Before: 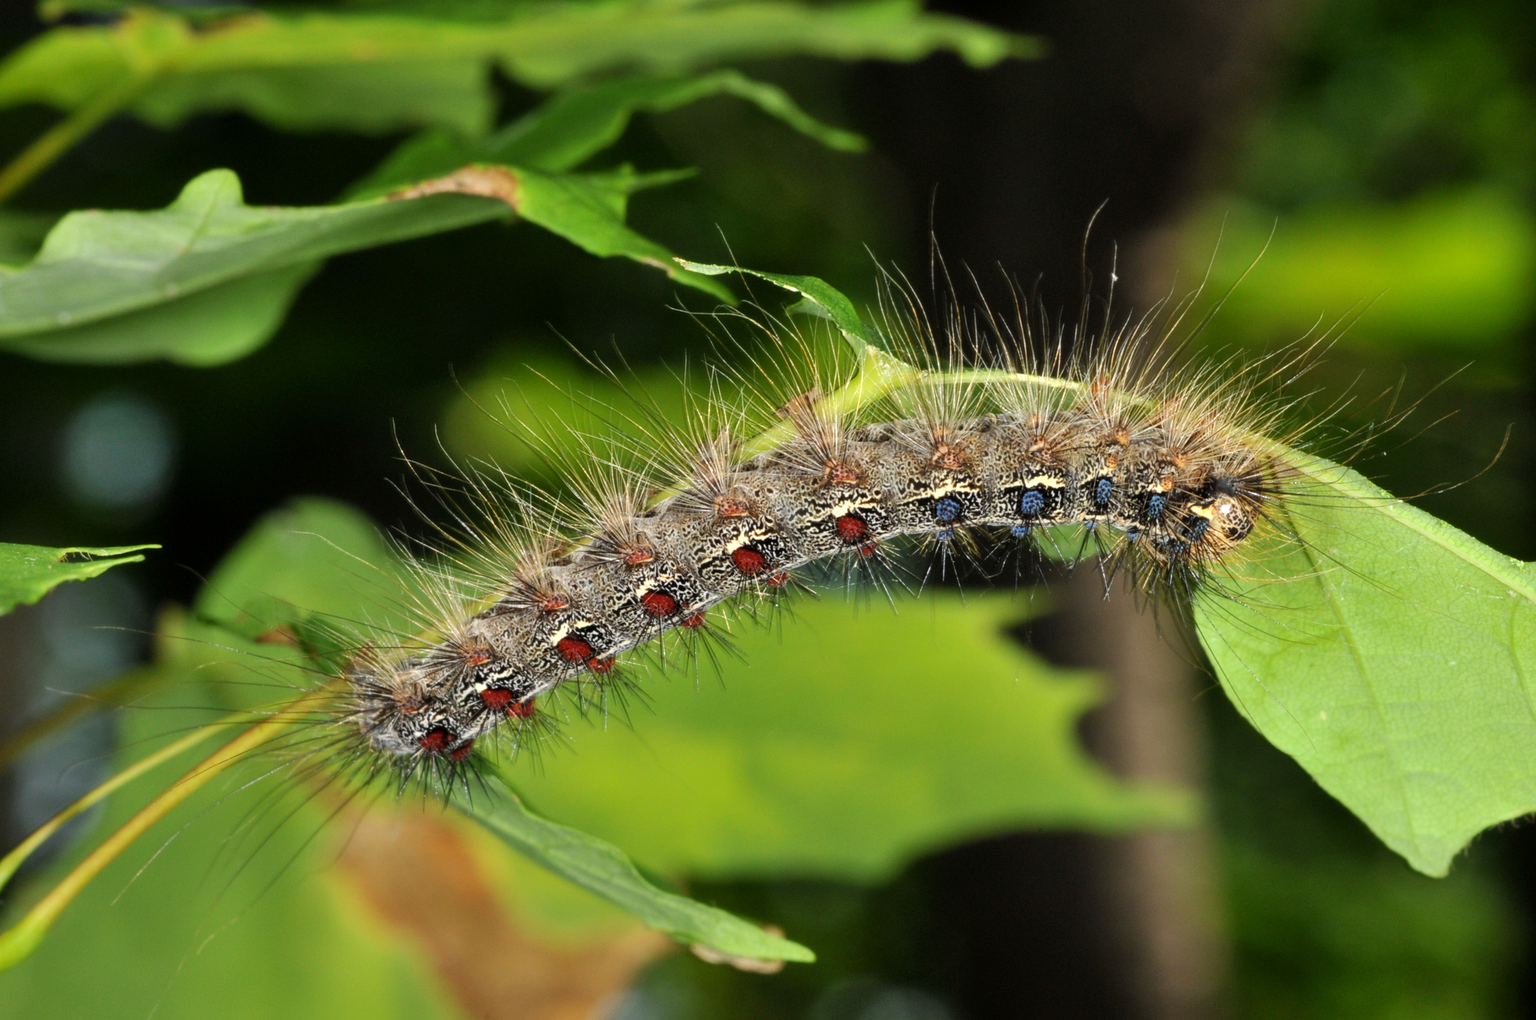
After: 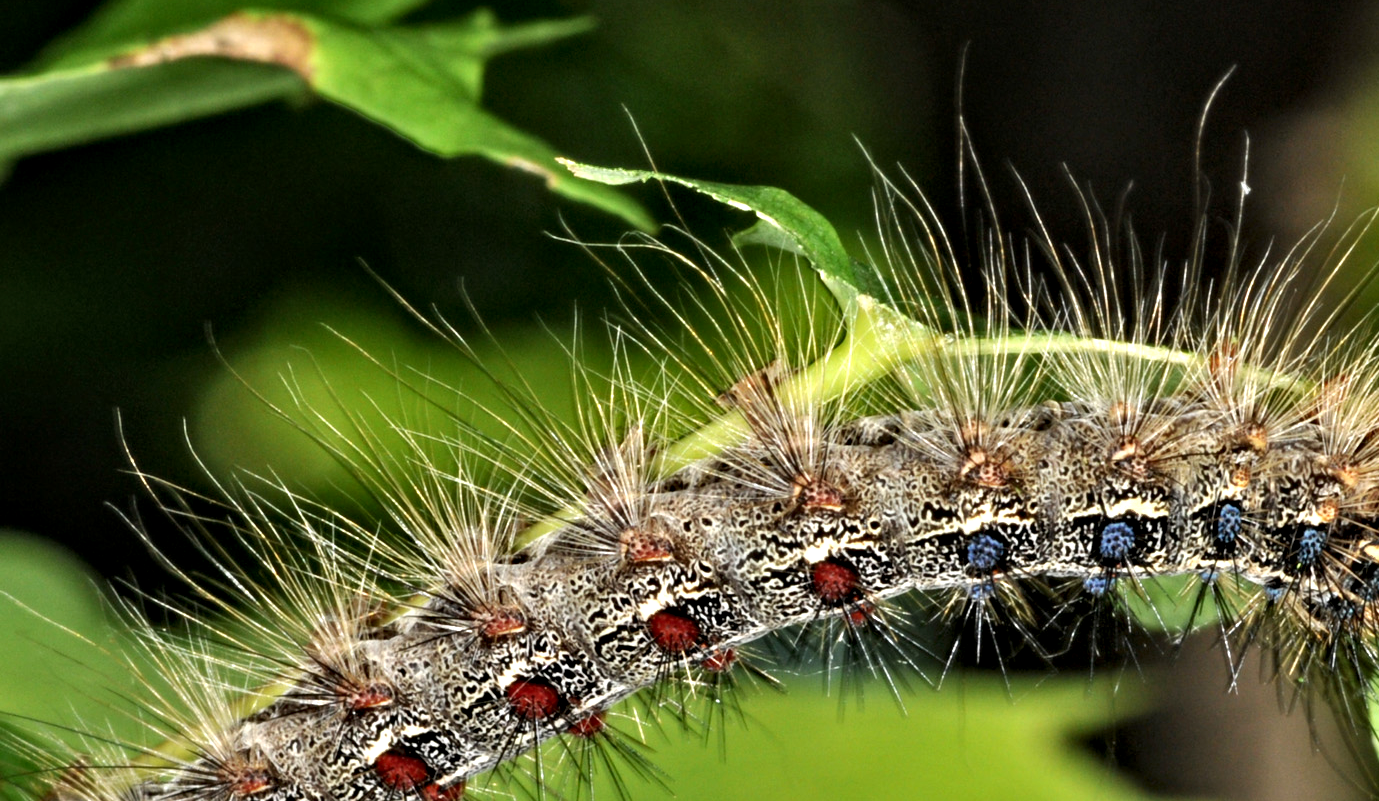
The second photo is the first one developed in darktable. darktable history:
crop: left 20.688%, top 15.374%, right 21.817%, bottom 33.877%
contrast equalizer: octaves 7, y [[0.511, 0.558, 0.631, 0.632, 0.559, 0.512], [0.5 ×6], [0.507, 0.559, 0.627, 0.644, 0.647, 0.647], [0 ×6], [0 ×6]]
